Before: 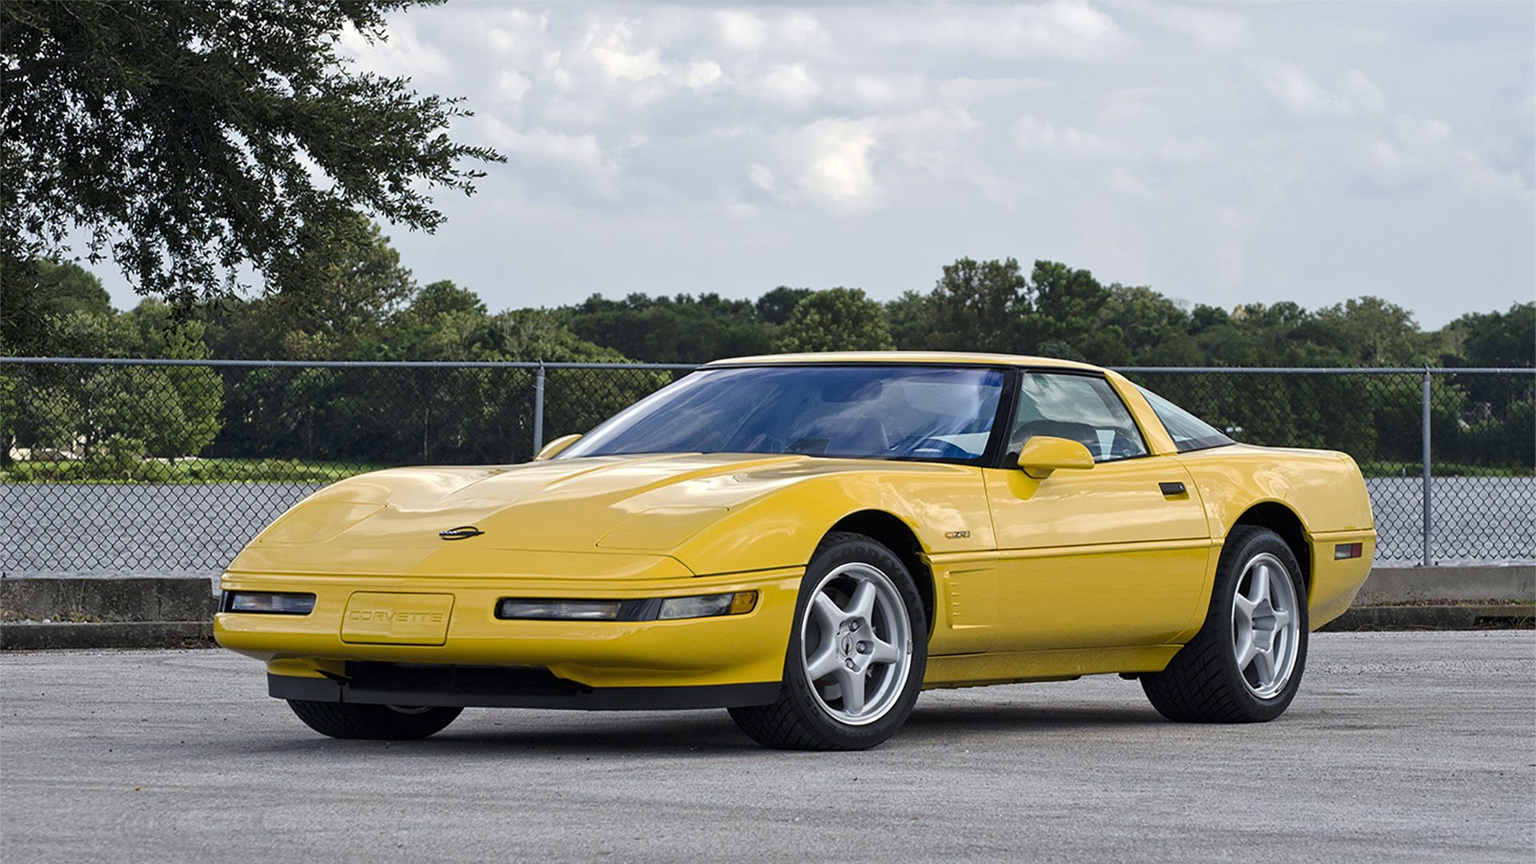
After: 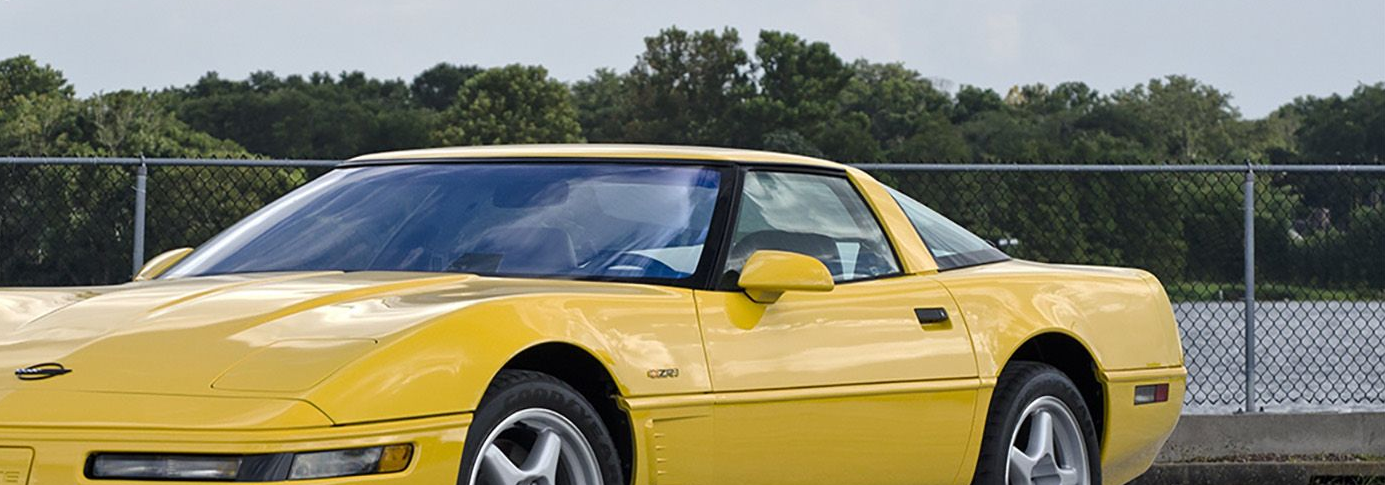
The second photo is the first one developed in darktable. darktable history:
crop and rotate: left 27.853%, top 27.377%, bottom 27.643%
exposure: compensate highlight preservation false
